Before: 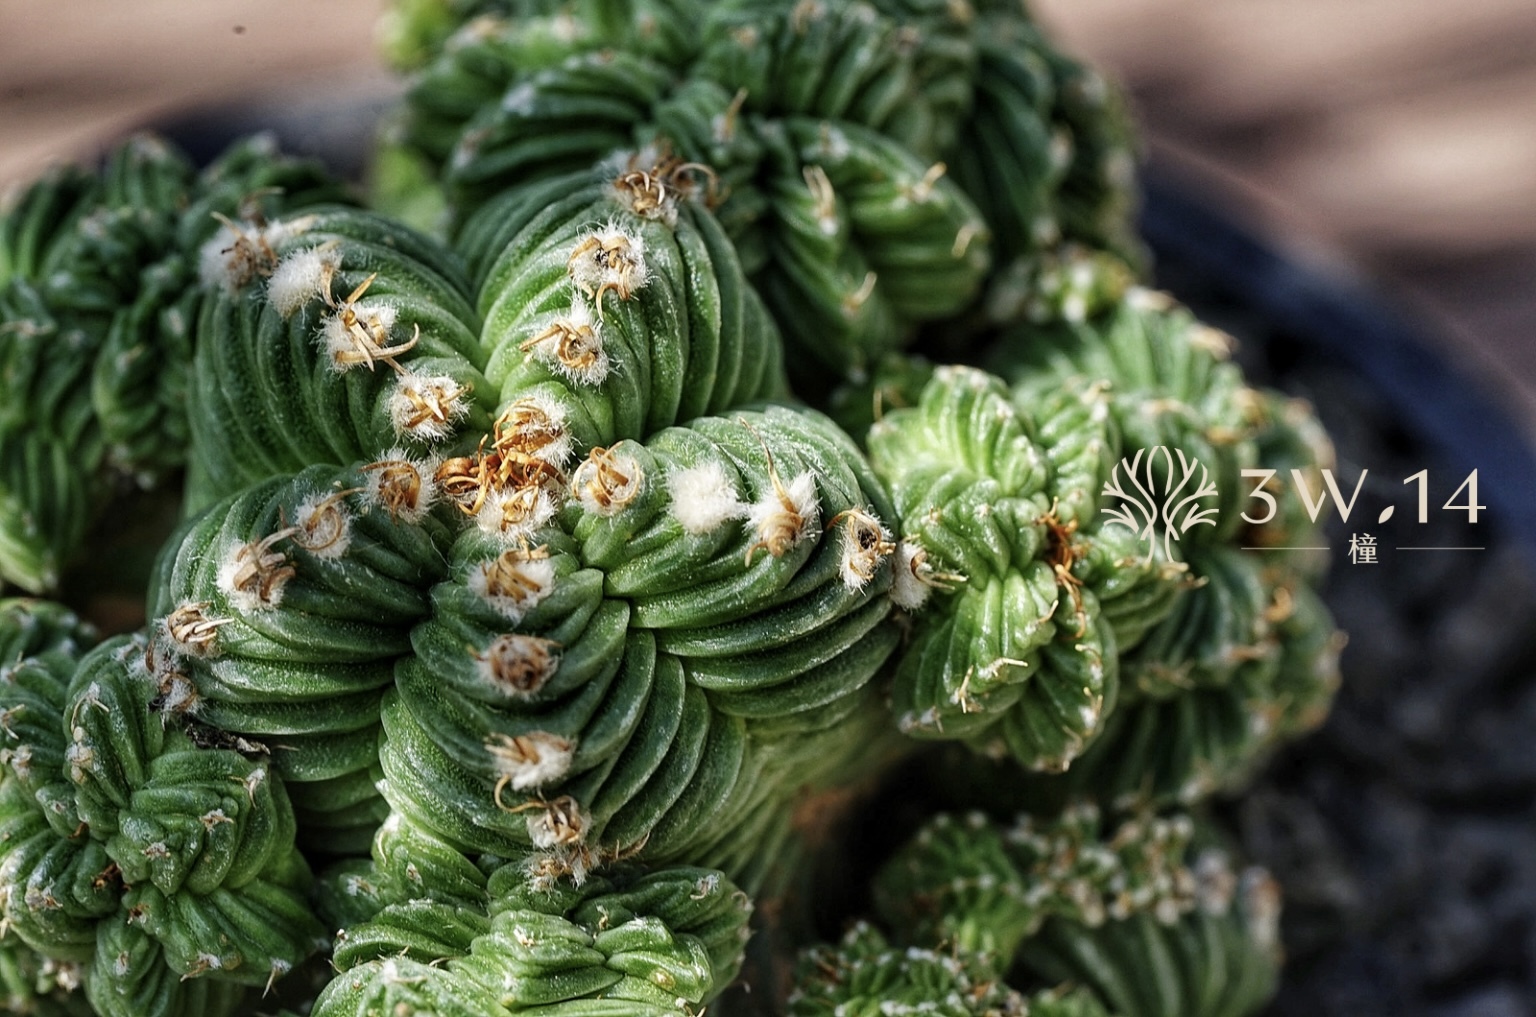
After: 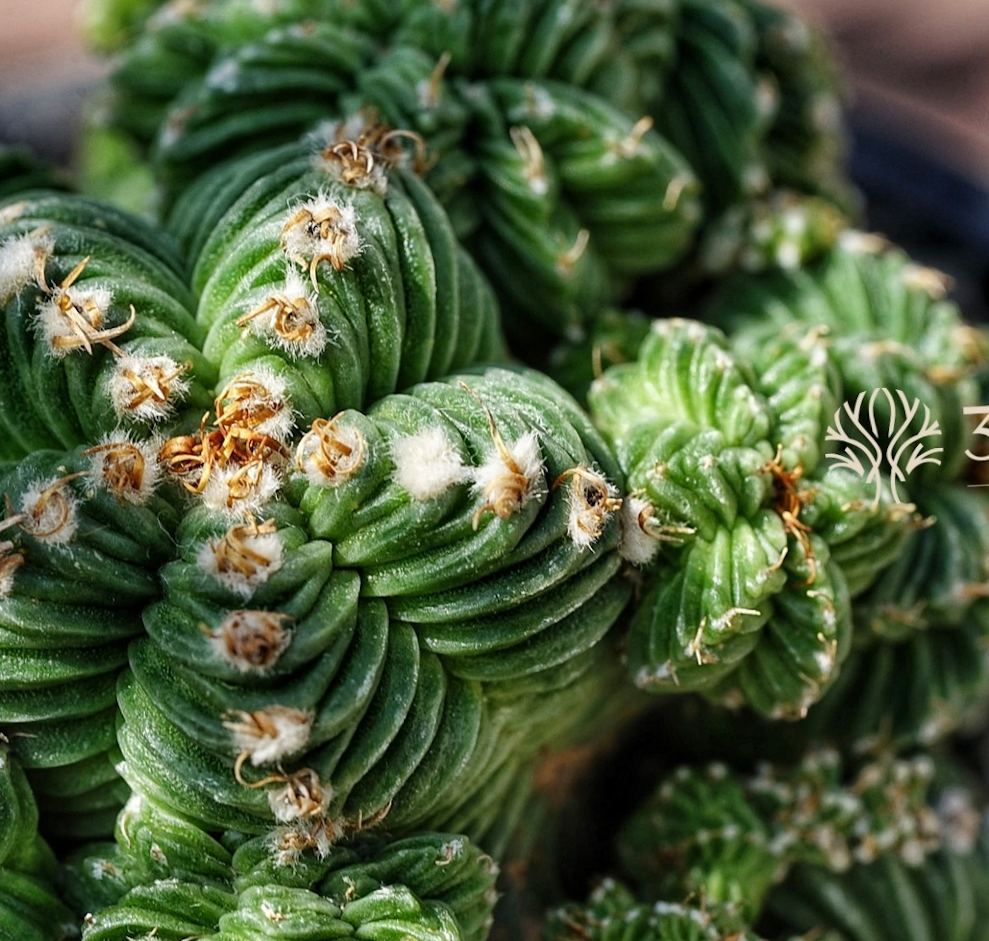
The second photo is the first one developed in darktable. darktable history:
rotate and perspective: rotation -3°, crop left 0.031, crop right 0.968, crop top 0.07, crop bottom 0.93
crop: left 16.899%, right 16.556%
